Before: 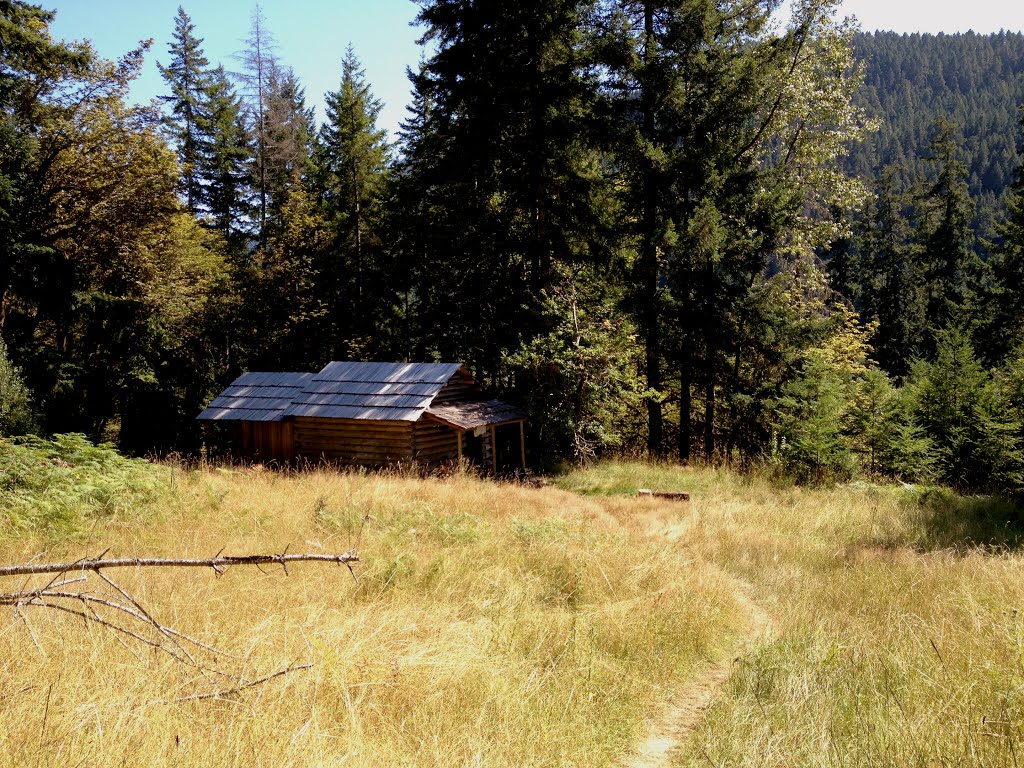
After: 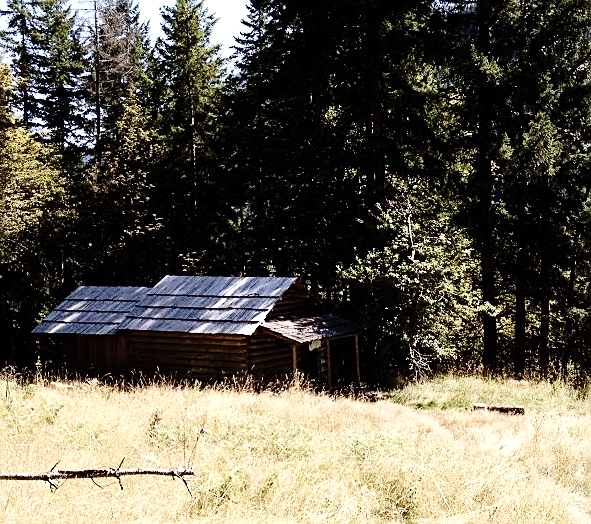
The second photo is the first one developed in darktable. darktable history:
sharpen: on, module defaults
tone curve: curves: ch0 [(0, 0) (0.003, 0.012) (0.011, 0.015) (0.025, 0.023) (0.044, 0.036) (0.069, 0.047) (0.1, 0.062) (0.136, 0.1) (0.177, 0.15) (0.224, 0.219) (0.277, 0.3) (0.335, 0.401) (0.399, 0.49) (0.468, 0.569) (0.543, 0.641) (0.623, 0.73) (0.709, 0.806) (0.801, 0.88) (0.898, 0.939) (1, 1)], preserve colors none
tone equalizer: -8 EV -0.75 EV, -7 EV -0.7 EV, -6 EV -0.6 EV, -5 EV -0.4 EV, -3 EV 0.4 EV, -2 EV 0.6 EV, -1 EV 0.7 EV, +0 EV 0.75 EV, edges refinement/feathering 500, mask exposure compensation -1.57 EV, preserve details no
contrast brightness saturation: contrast 0.1, saturation -0.3
white balance: red 0.984, blue 1.059
crop: left 16.202%, top 11.208%, right 26.045%, bottom 20.557%
